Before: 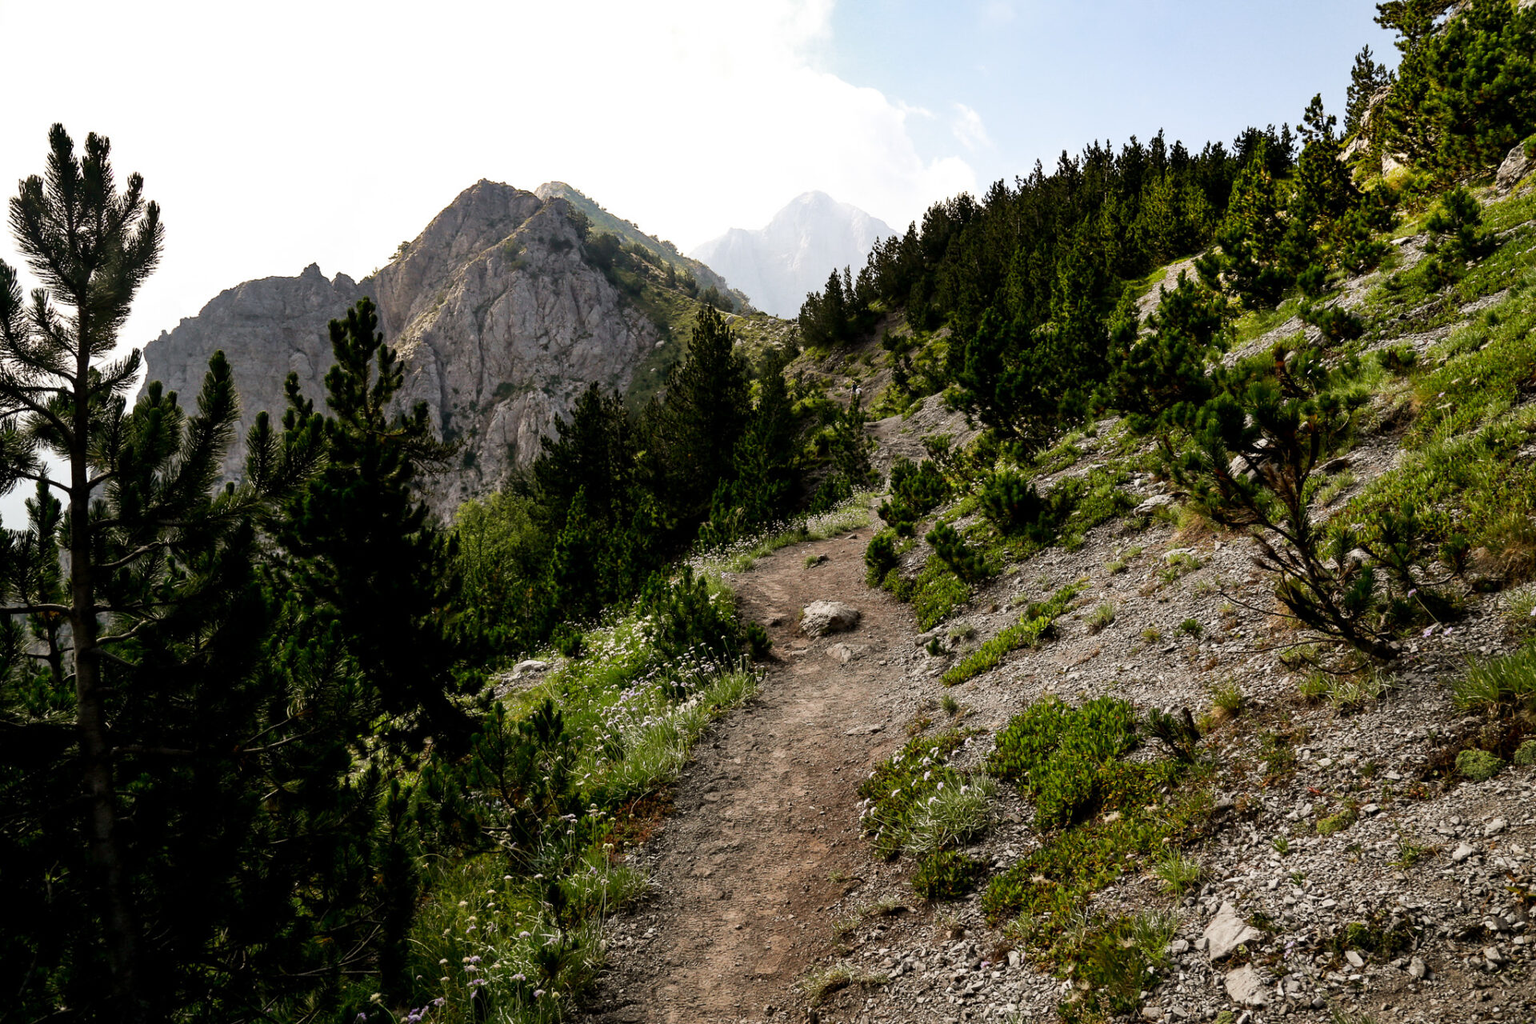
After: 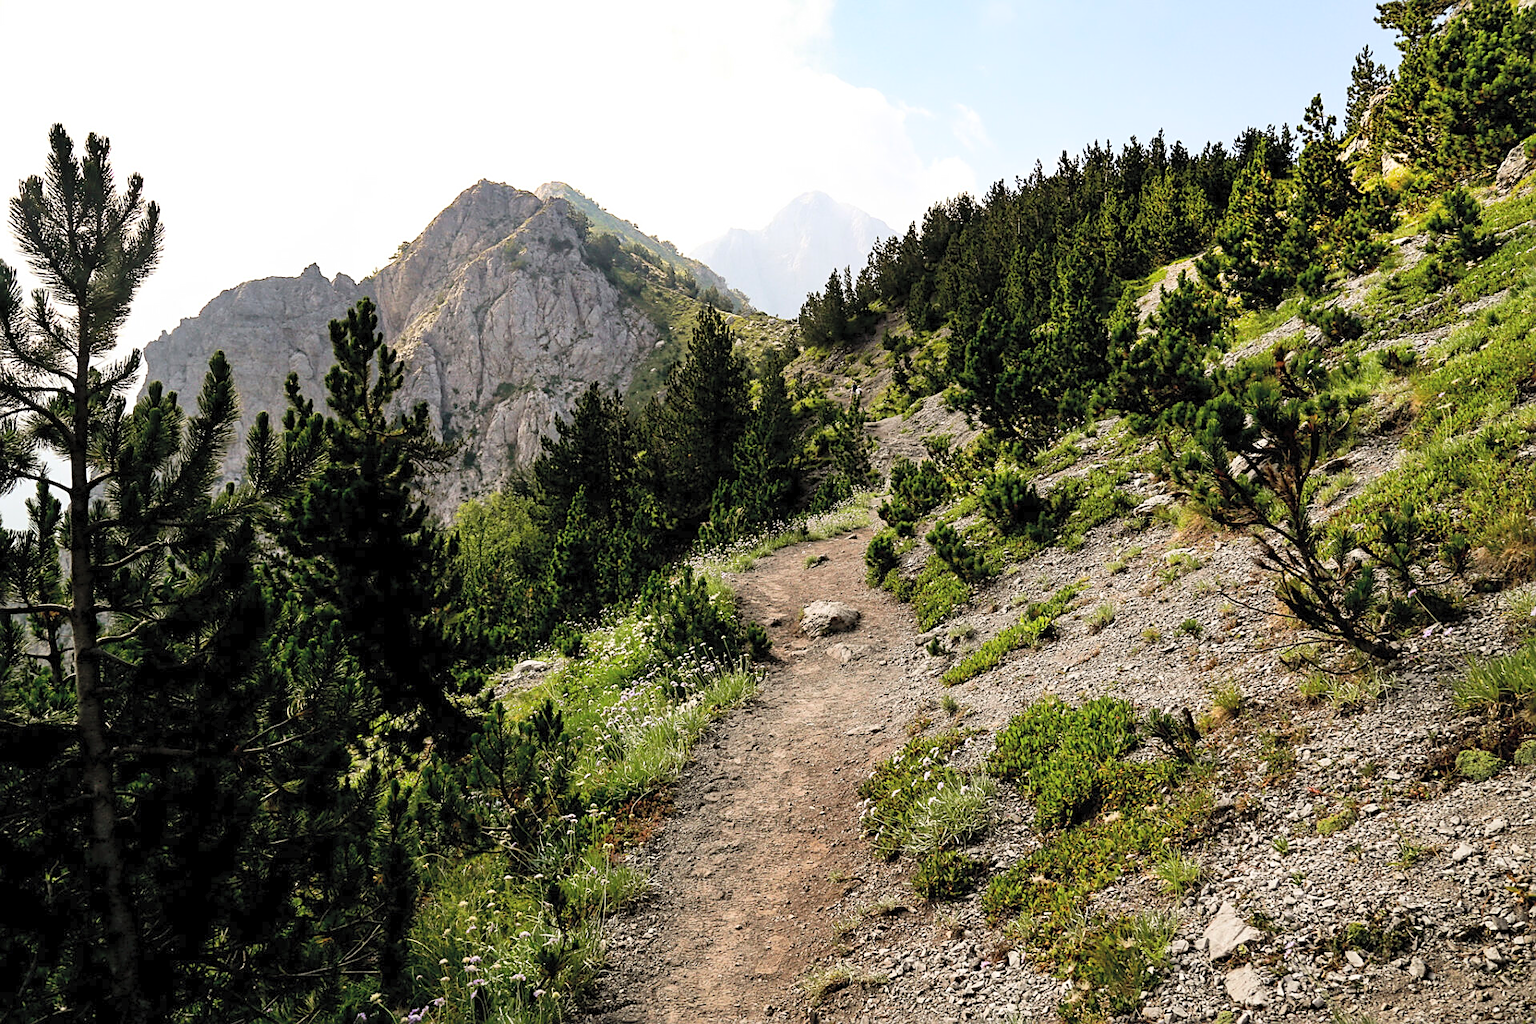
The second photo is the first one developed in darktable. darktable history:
contrast brightness saturation: contrast 0.1, brightness 0.3, saturation 0.14
sharpen: on, module defaults
